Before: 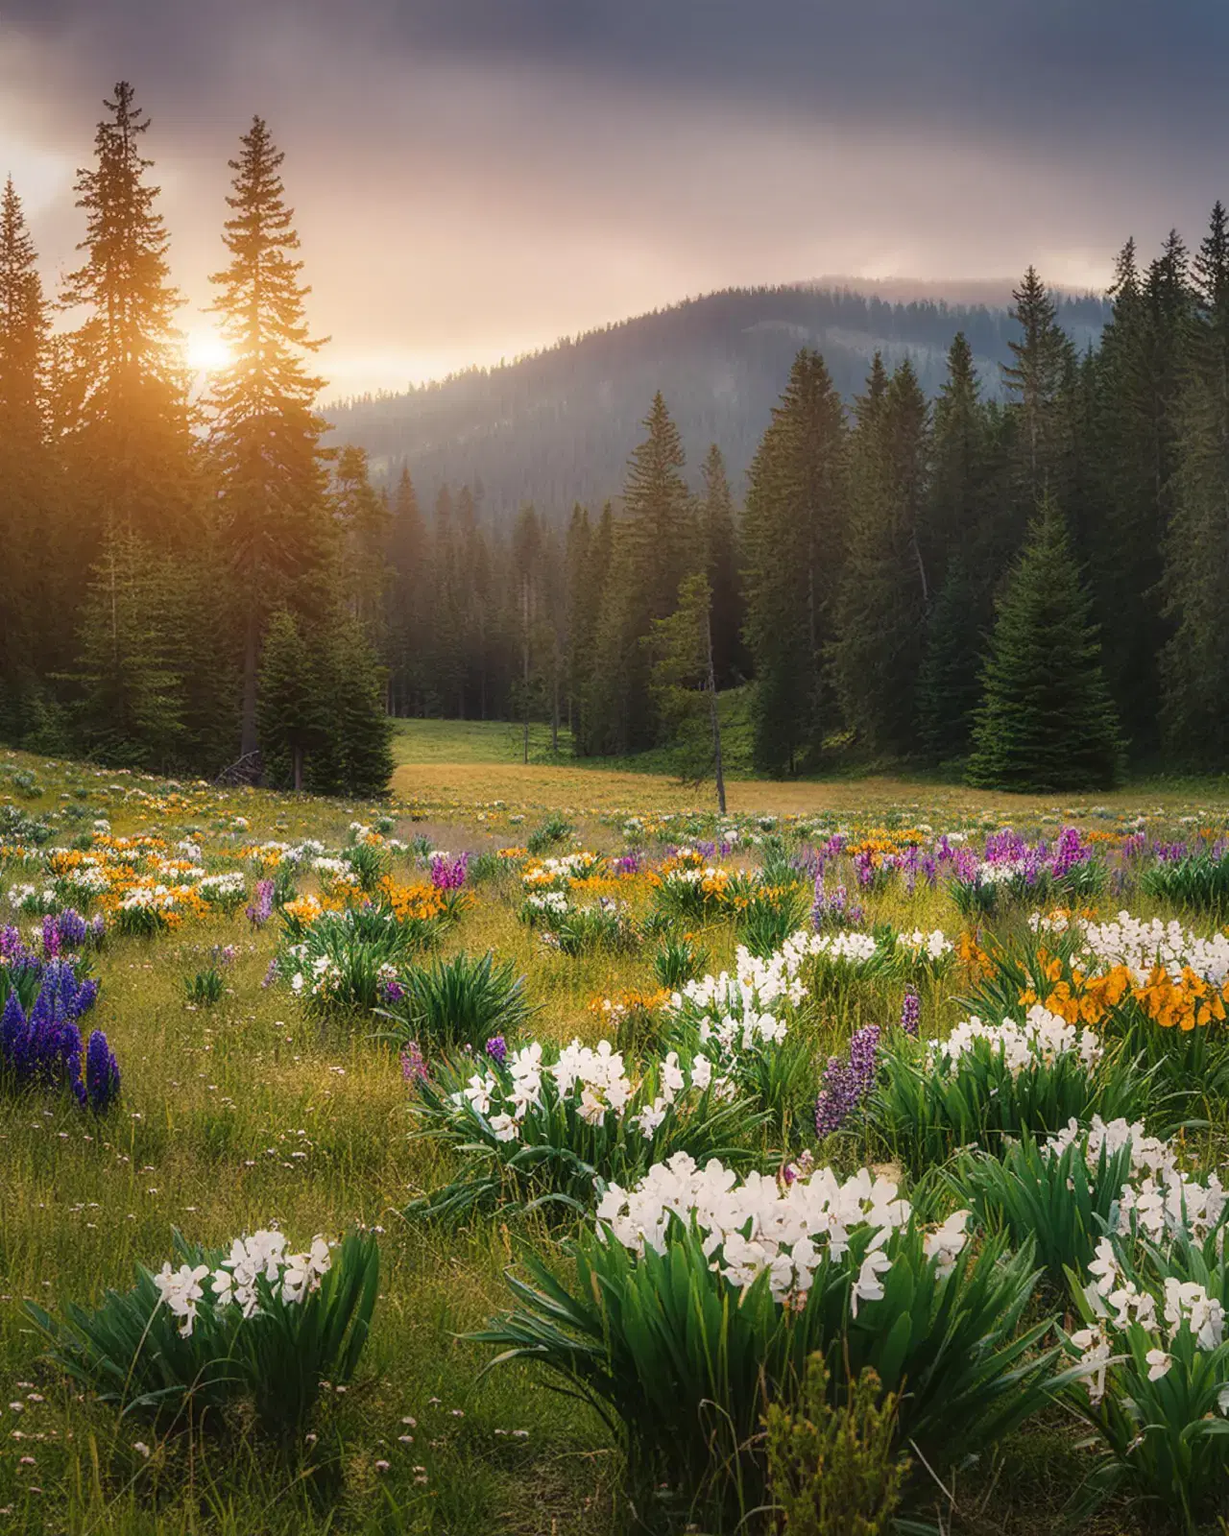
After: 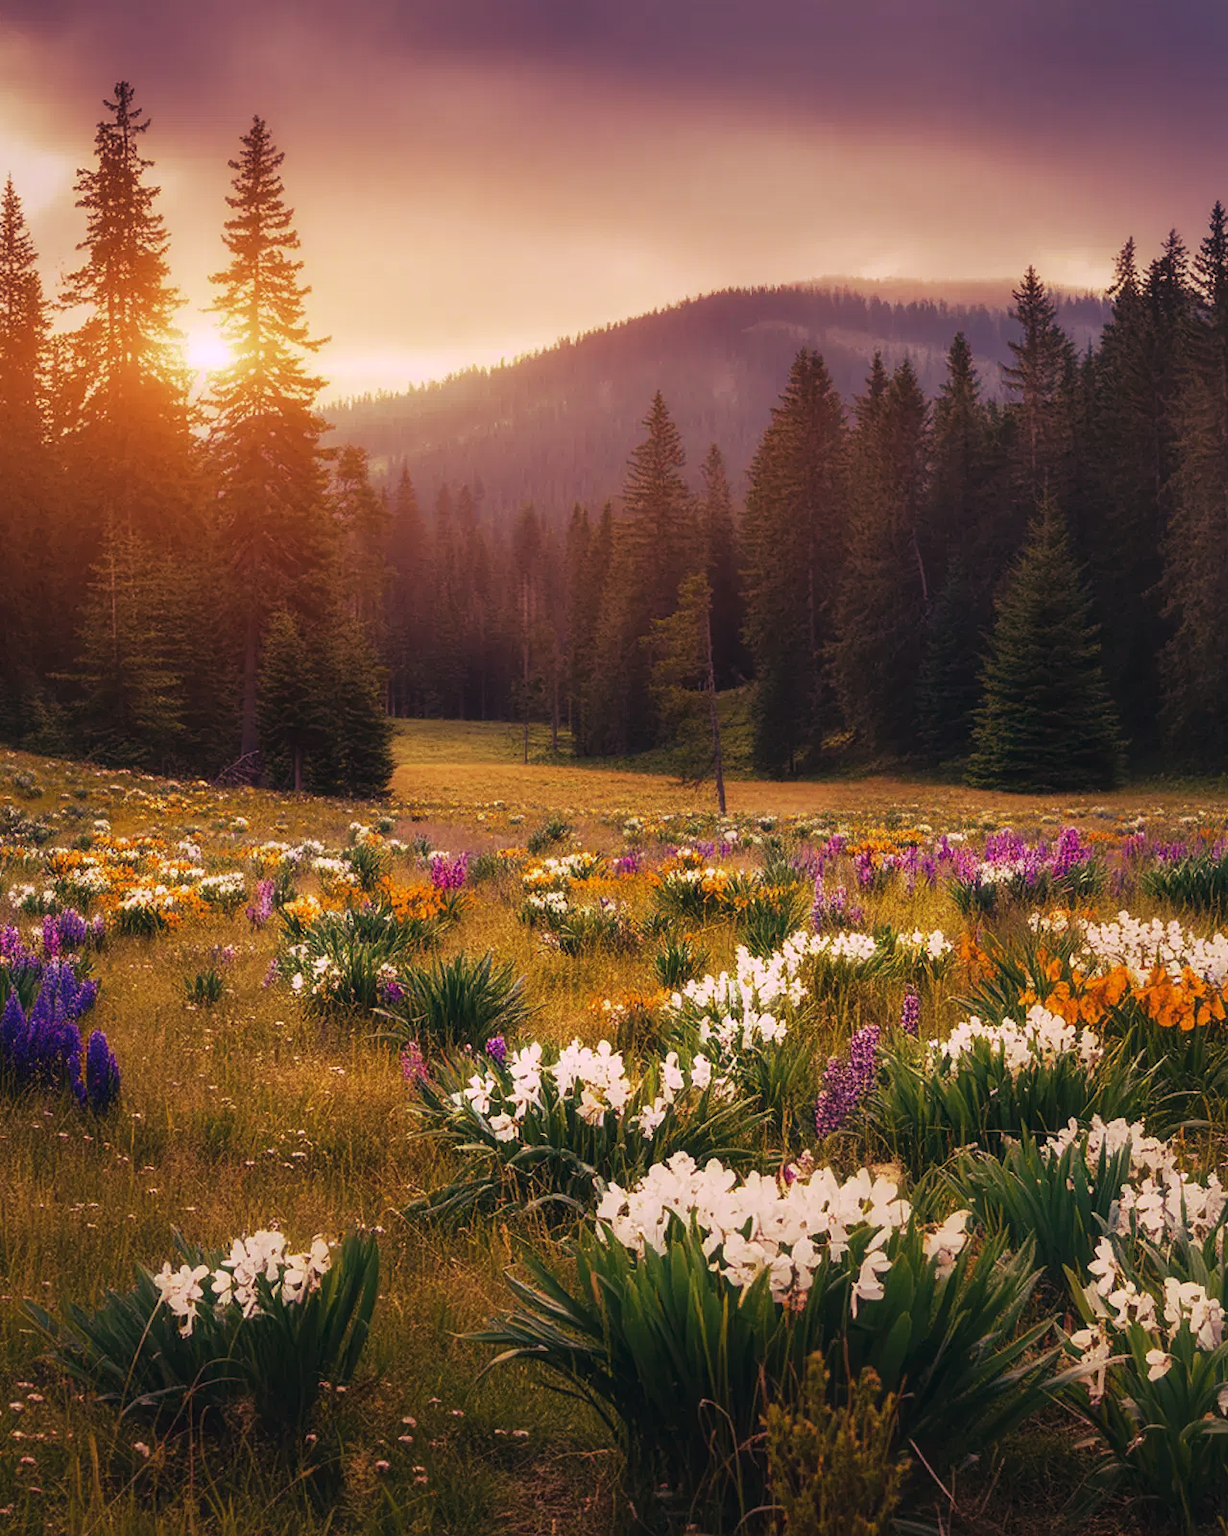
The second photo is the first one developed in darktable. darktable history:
tone curve: curves: ch0 [(0, 0) (0.003, 0.002) (0.011, 0.009) (0.025, 0.022) (0.044, 0.041) (0.069, 0.059) (0.1, 0.082) (0.136, 0.106) (0.177, 0.138) (0.224, 0.179) (0.277, 0.226) (0.335, 0.28) (0.399, 0.342) (0.468, 0.413) (0.543, 0.493) (0.623, 0.591) (0.709, 0.699) (0.801, 0.804) (0.898, 0.899) (1, 1)], preserve colors none
color look up table: target L [98.81, 95.16, 96.93, 86.18, 85.74, 69.57, 70.18, 70.08, 62.87, 55.89, 52.16, 39.27, 42.34, 27.37, 16.14, 201.13, 85.68, 78.14, 70.94, 64.2, 55.01, 54.9, 50.53, 51.2, 37.7, 18.9, 7.114, 97.25, 73.77, 73.35, 73.31, 61.73, 57.24, 59.47, 54.57, 51.72, 44.72, 49.79, 42.68, 37.47, 25.63, 9.757, 2.99, 97.32, 73.15, 58.32, 53.9, 45.61, 24.66], target a [-22.52, -28.95, -34.66, -66.05, -11.03, -43.33, -2.176, -43.32, -7.193, 15.21, -45.15, -28.01, 15.25, -30.88, -18.17, 0, -3.282, 14.65, 11.66, 39.34, 62.98, 42.01, 46.16, 60.31, 42.94, 40.65, 9.939, 13.46, 33.47, 45.68, 15.38, 38.28, 73.22, 78.88, 29.37, 47.18, 33.52, 64, 37.06, 58.87, 36.75, 26.81, 5.775, -30.37, -22.51, -32.29, 6.842, 9.882, -7.479], target b [57.33, 78.43, 47.87, 44.34, 12.68, 22.34, 55.92, 58.6, 32.34, 54.7, 41.53, 1.989, 11.15, 31.22, -3.277, -0.001, 71.11, 45.62, 11.83, 65.84, 55.25, 24.8, 54.09, 21.17, 32.29, 5.031, 6.385, -7.279, 6.014, -33.65, -28.26, -53.81, -19.44, -56.92, 6.235, -8.398, -81.22, -72.49, -35.01, -44.37, -19.46, -49.63, -22.54, -7.815, -36, -1.855, -6.801, -49.4, -22.36], num patches 49
